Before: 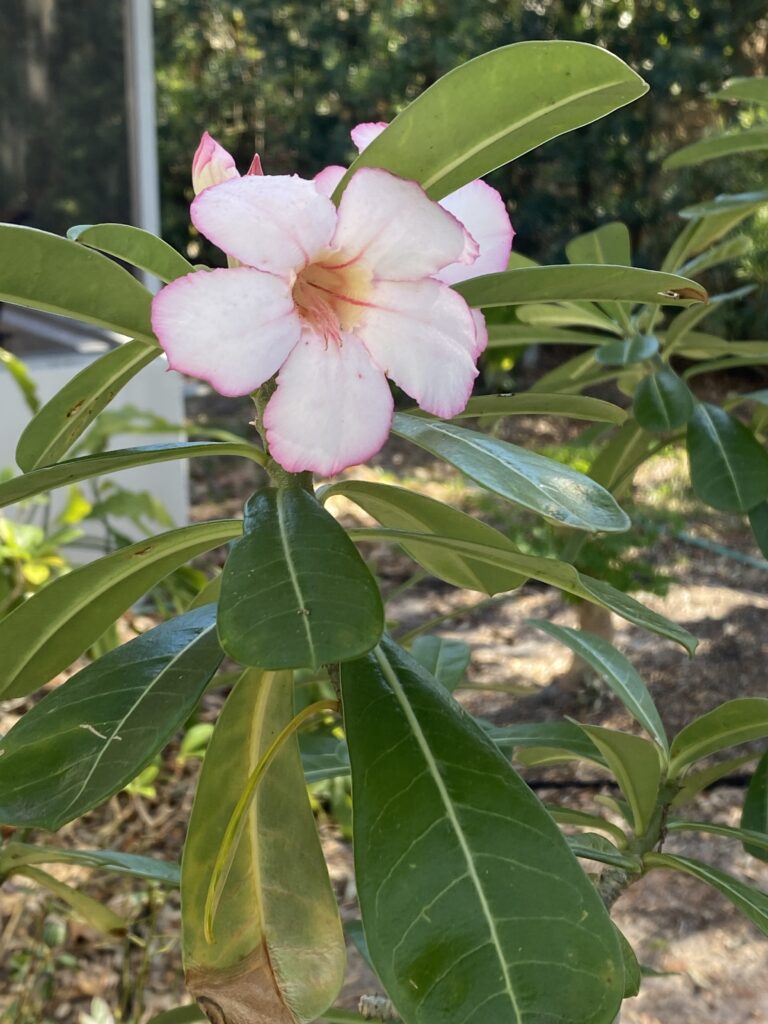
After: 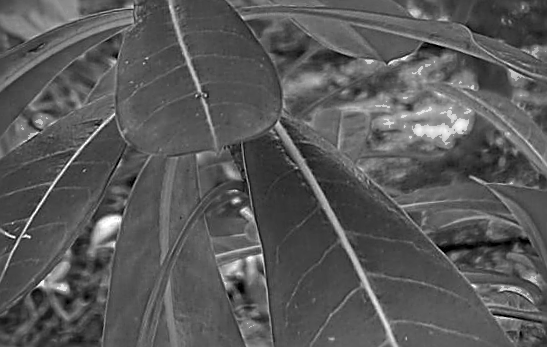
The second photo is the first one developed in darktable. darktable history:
sharpen: radius 1.685, amount 1.294
crop: left 18.091%, top 51.13%, right 17.525%, bottom 16.85%
rotate and perspective: rotation -4.86°, automatic cropping off
white balance: red 1, blue 1
vignetting: brightness -0.629, saturation -0.007, center (-0.028, 0.239)
color zones: curves: ch0 [(0.002, 0.429) (0.121, 0.212) (0.198, 0.113) (0.276, 0.344) (0.331, 0.541) (0.41, 0.56) (0.482, 0.289) (0.619, 0.227) (0.721, 0.18) (0.821, 0.435) (0.928, 0.555) (1, 0.587)]; ch1 [(0, 0) (0.143, 0) (0.286, 0) (0.429, 0) (0.571, 0) (0.714, 0) (0.857, 0)]
shadows and highlights: on, module defaults
color balance rgb: shadows lift › luminance -20%, power › hue 72.24°, highlights gain › luminance 15%, global offset › hue 171.6°, perceptual saturation grading › highlights -30%, perceptual saturation grading › shadows 20%, global vibrance 30%, contrast 10%
